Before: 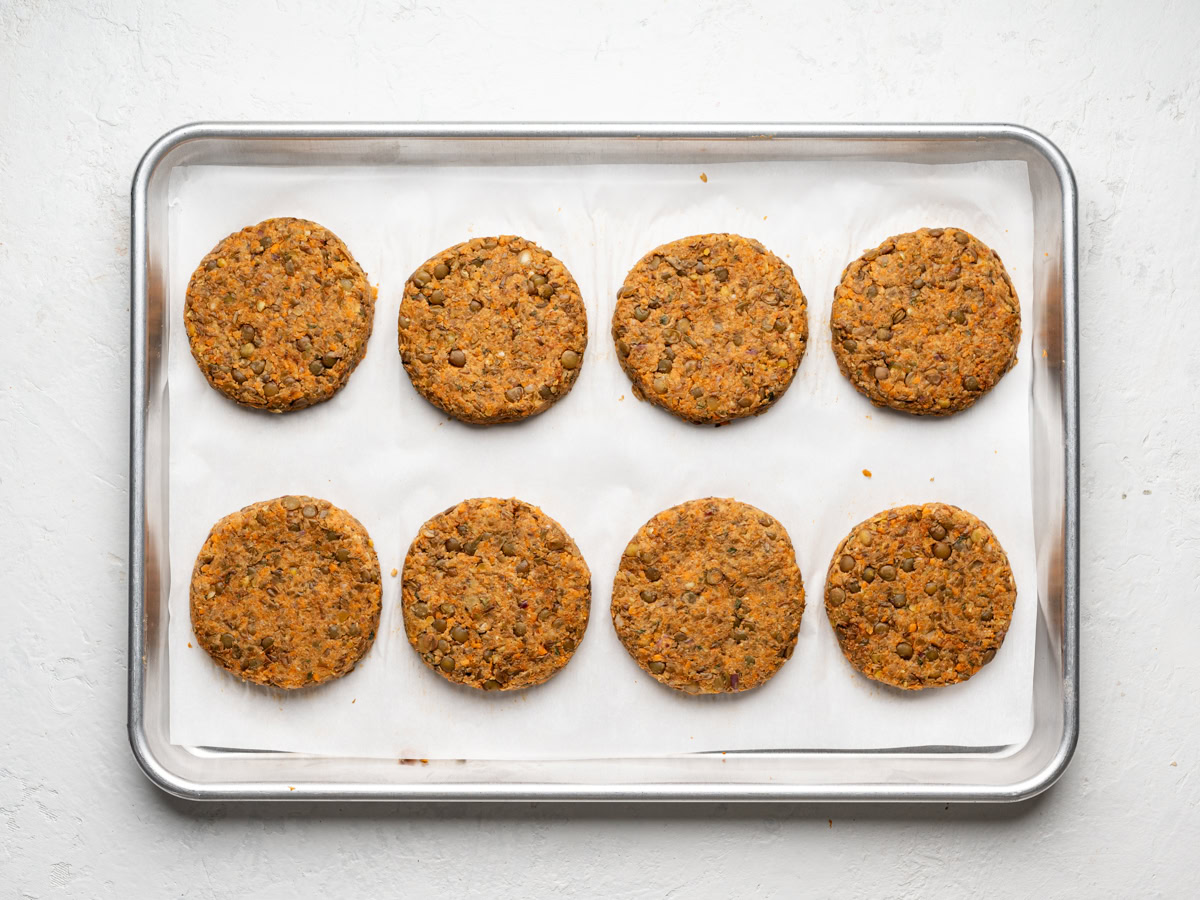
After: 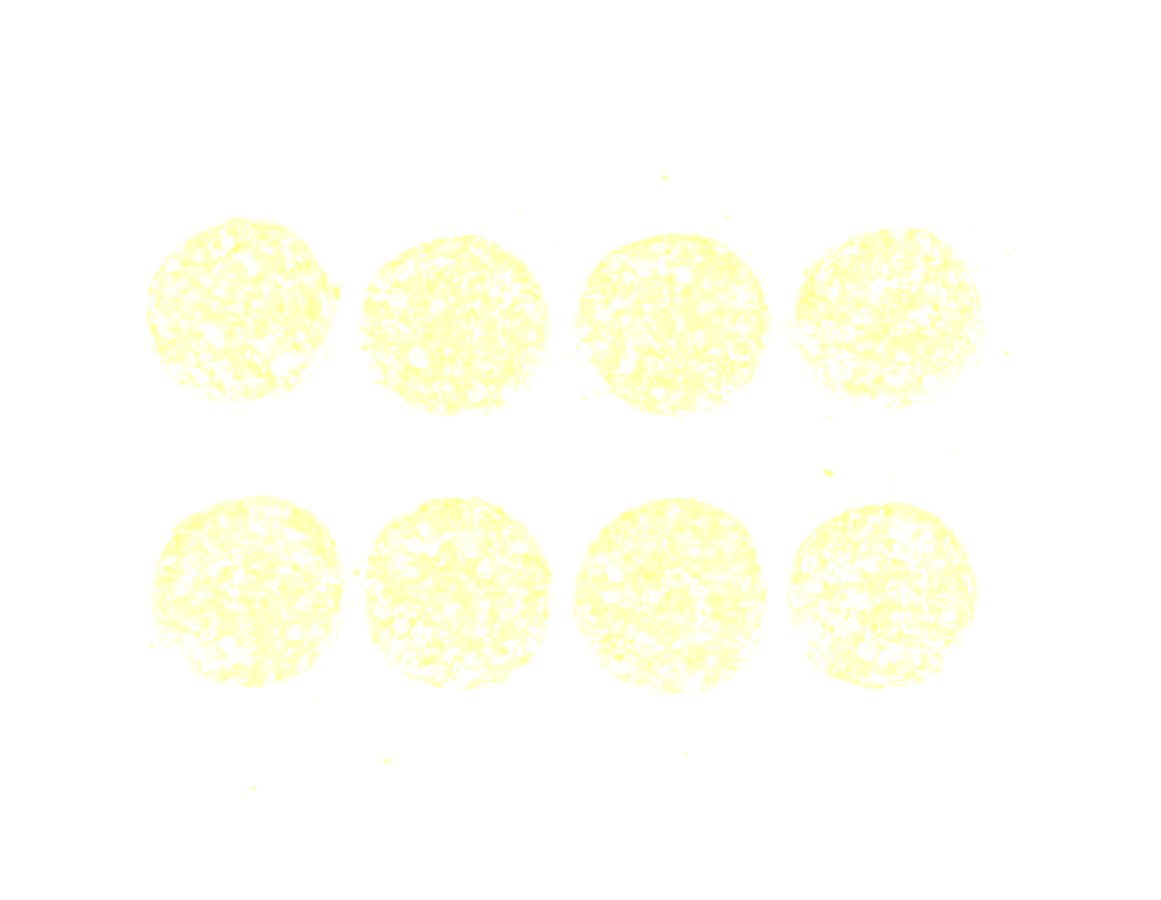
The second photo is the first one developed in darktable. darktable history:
bloom: size 85%, threshold 5%, strength 85%
crop and rotate: left 3.238%
